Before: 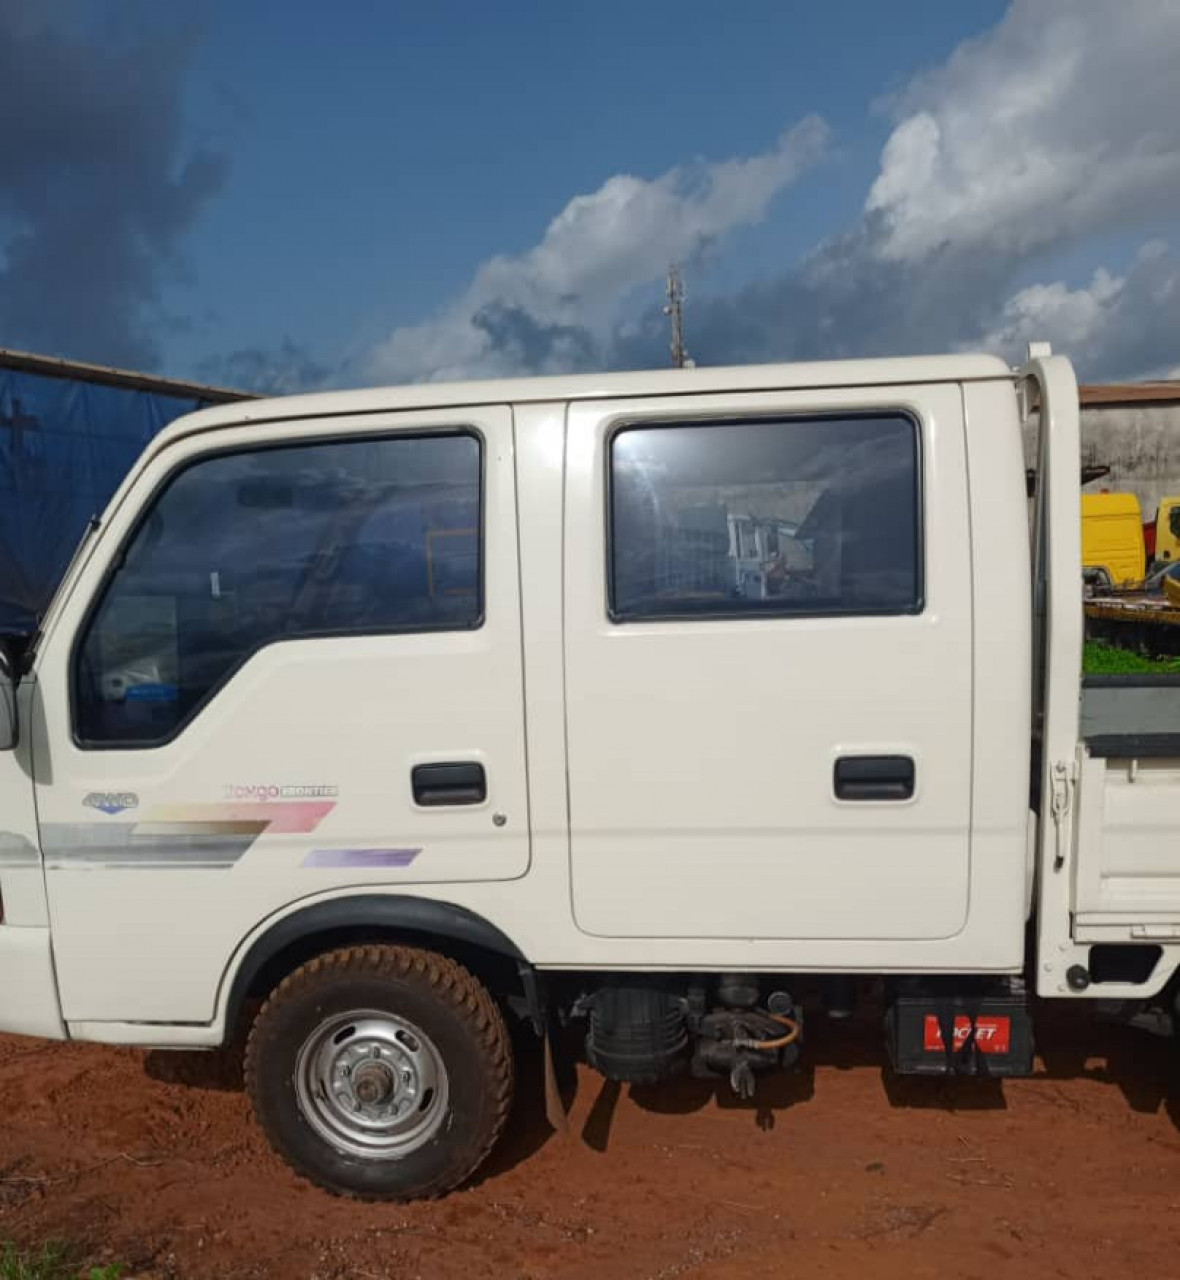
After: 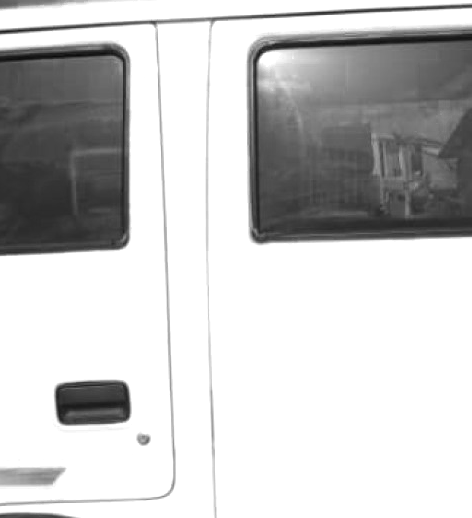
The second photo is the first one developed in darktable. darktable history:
exposure: exposure 0.603 EV, compensate highlight preservation false
crop: left 30.23%, top 29.769%, right 29.731%, bottom 29.747%
color zones: curves: ch0 [(0, 0.554) (0.146, 0.662) (0.293, 0.86) (0.503, 0.774) (0.637, 0.106) (0.74, 0.072) (0.866, 0.488) (0.998, 0.569)]; ch1 [(0, 0) (0.143, 0) (0.286, 0) (0.429, 0) (0.571, 0) (0.714, 0) (0.857, 0)]
